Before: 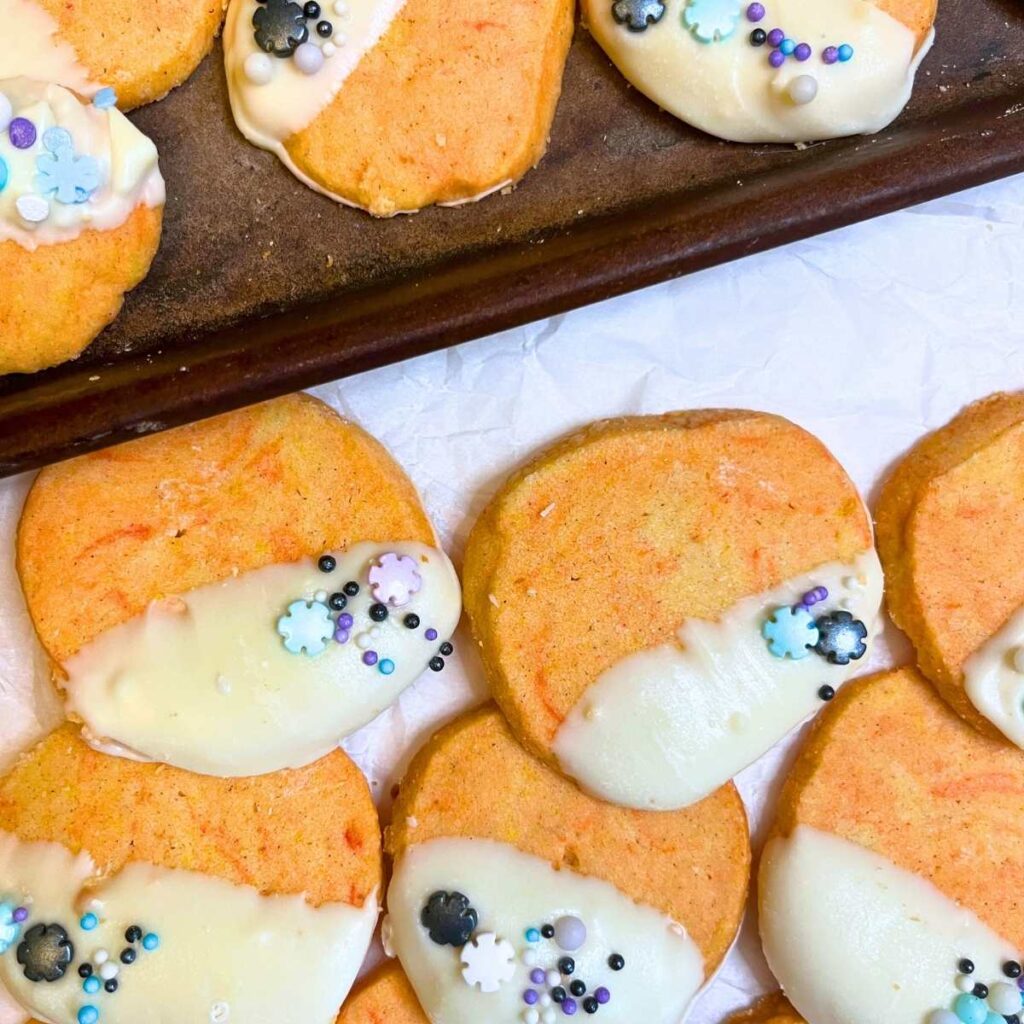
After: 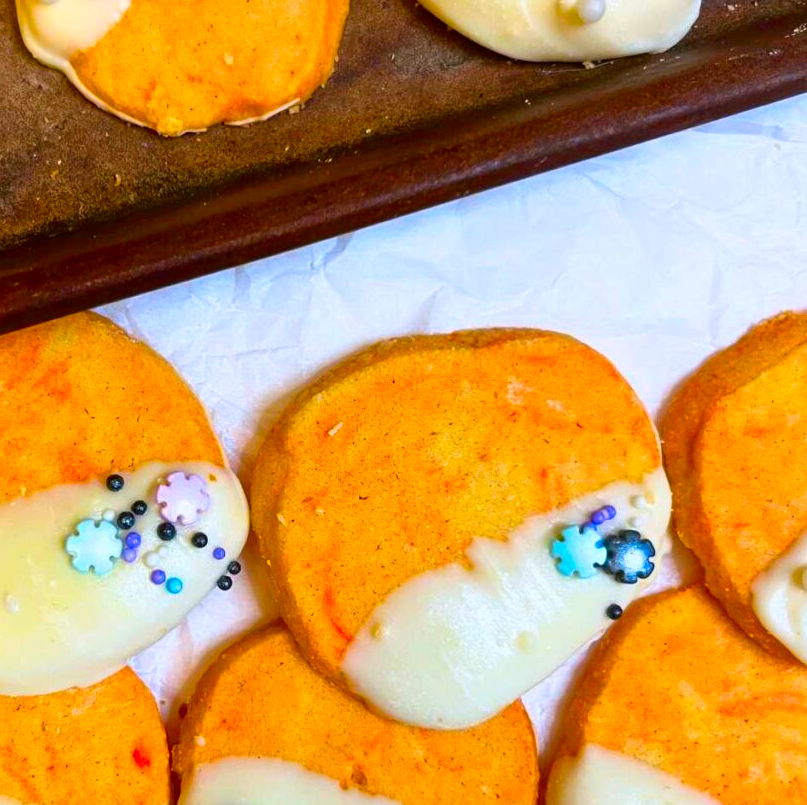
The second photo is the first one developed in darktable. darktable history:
color contrast: green-magenta contrast 1.55, blue-yellow contrast 1.83
crop and rotate: left 20.74%, top 7.912%, right 0.375%, bottom 13.378%
